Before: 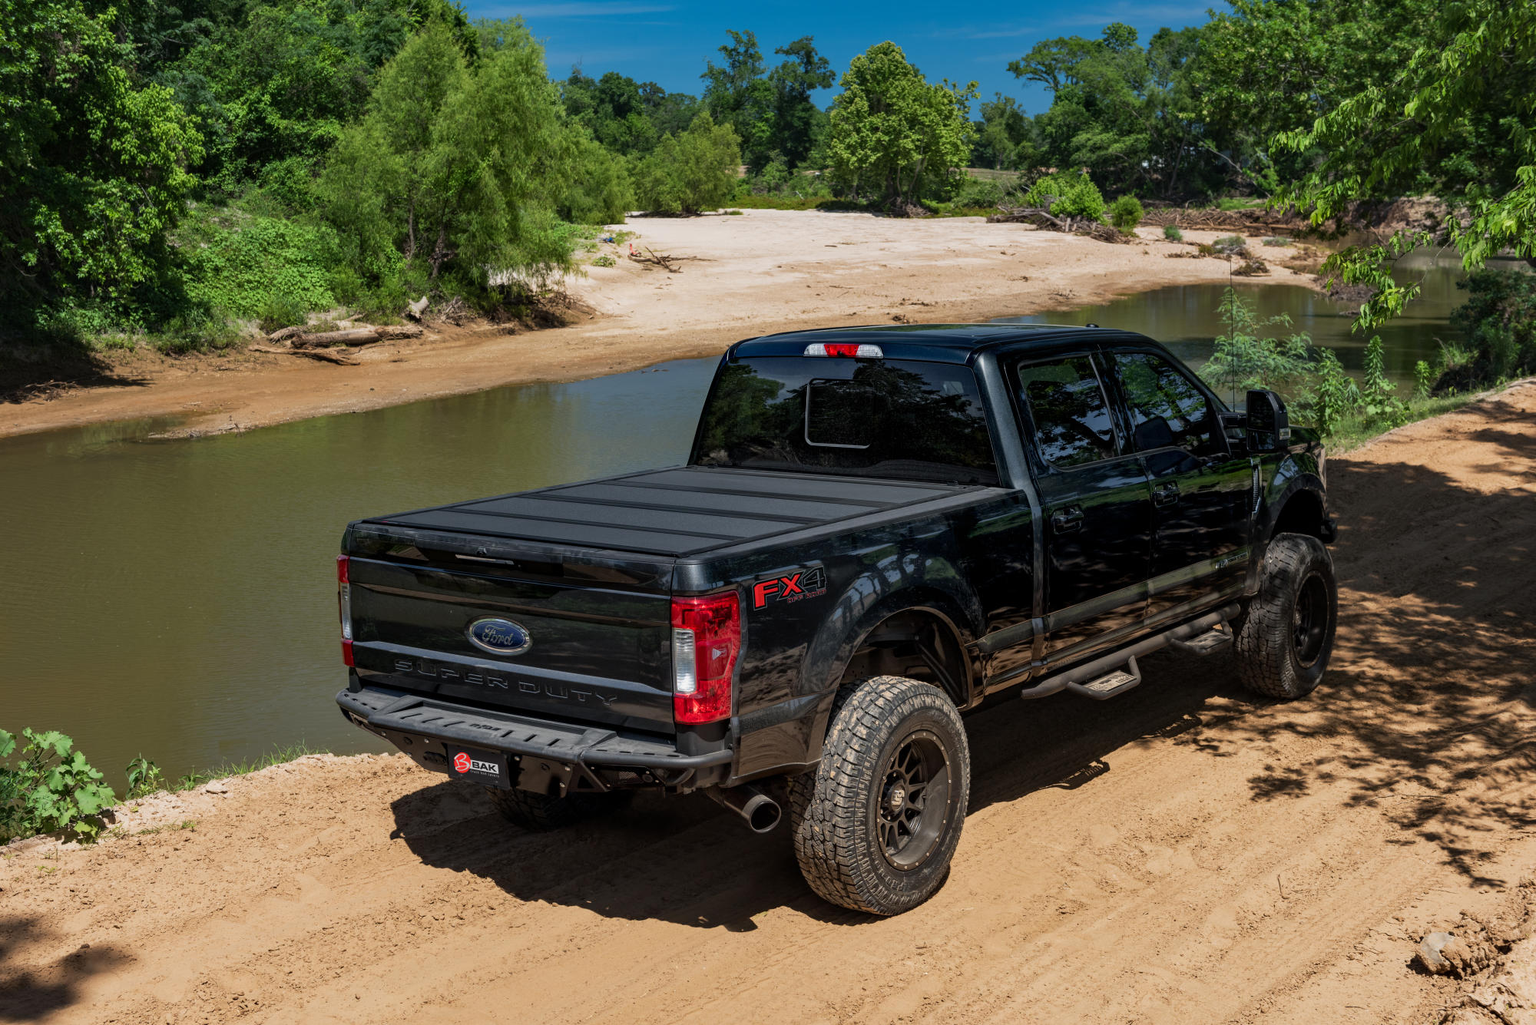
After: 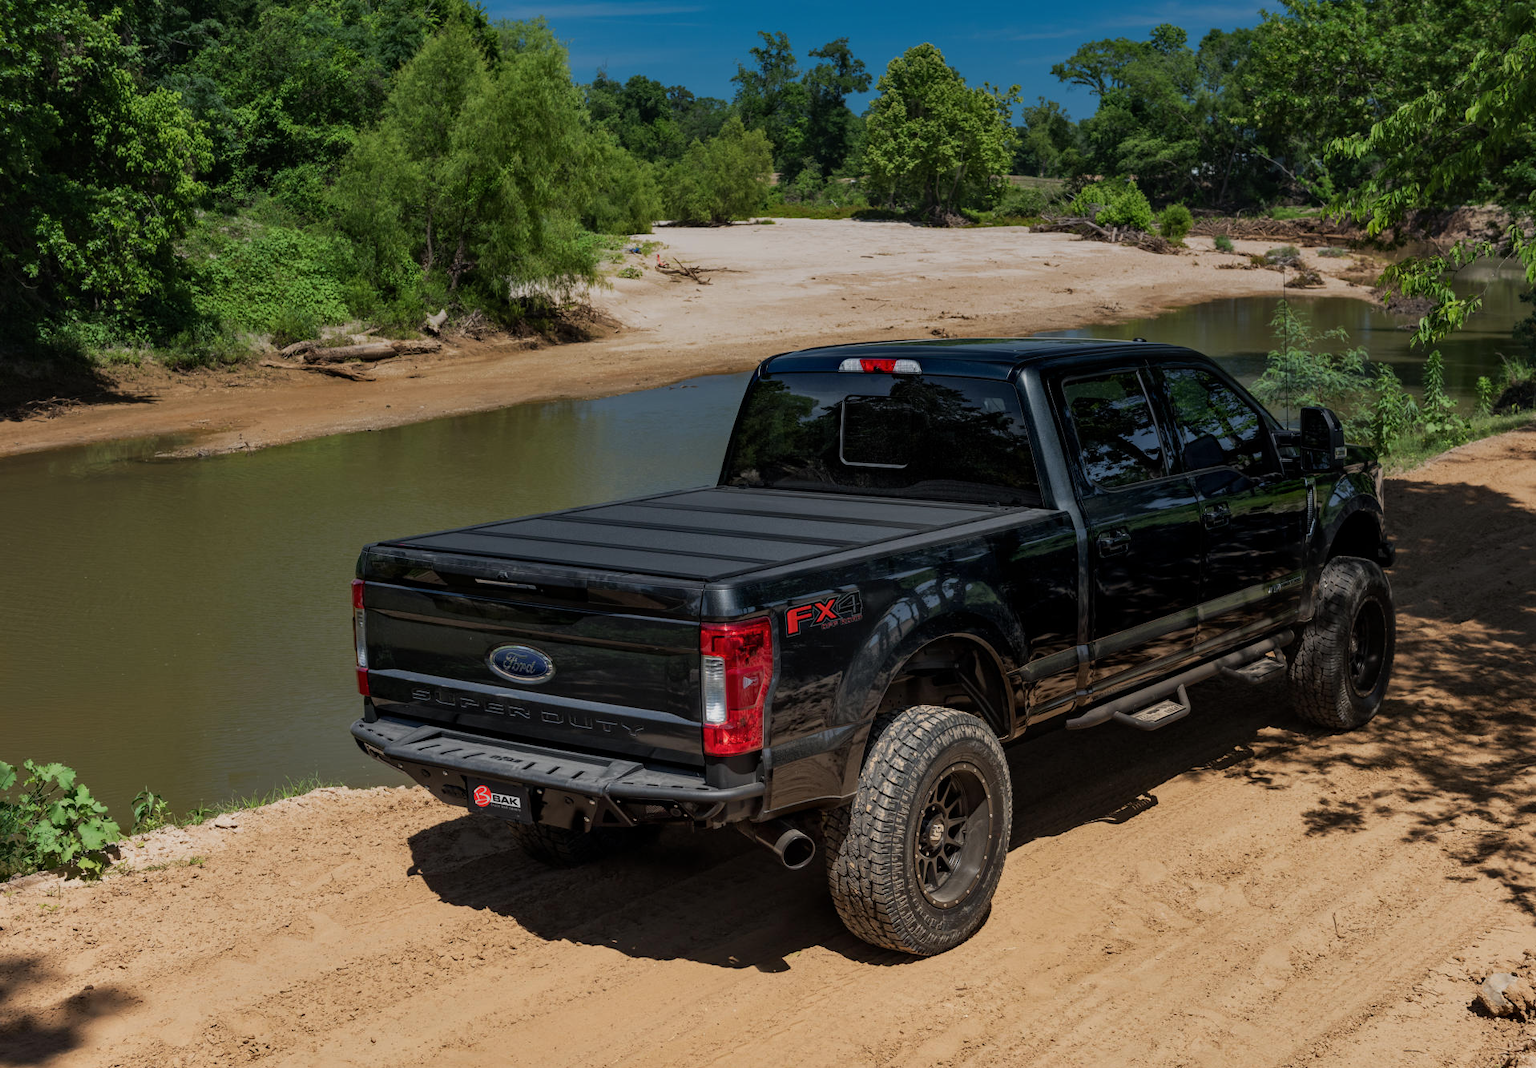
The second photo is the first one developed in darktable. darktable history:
shadows and highlights: shadows 12, white point adjustment 1.2, soften with gaussian
crop: right 4.126%, bottom 0.031%
graduated density: rotation 5.63°, offset 76.9
